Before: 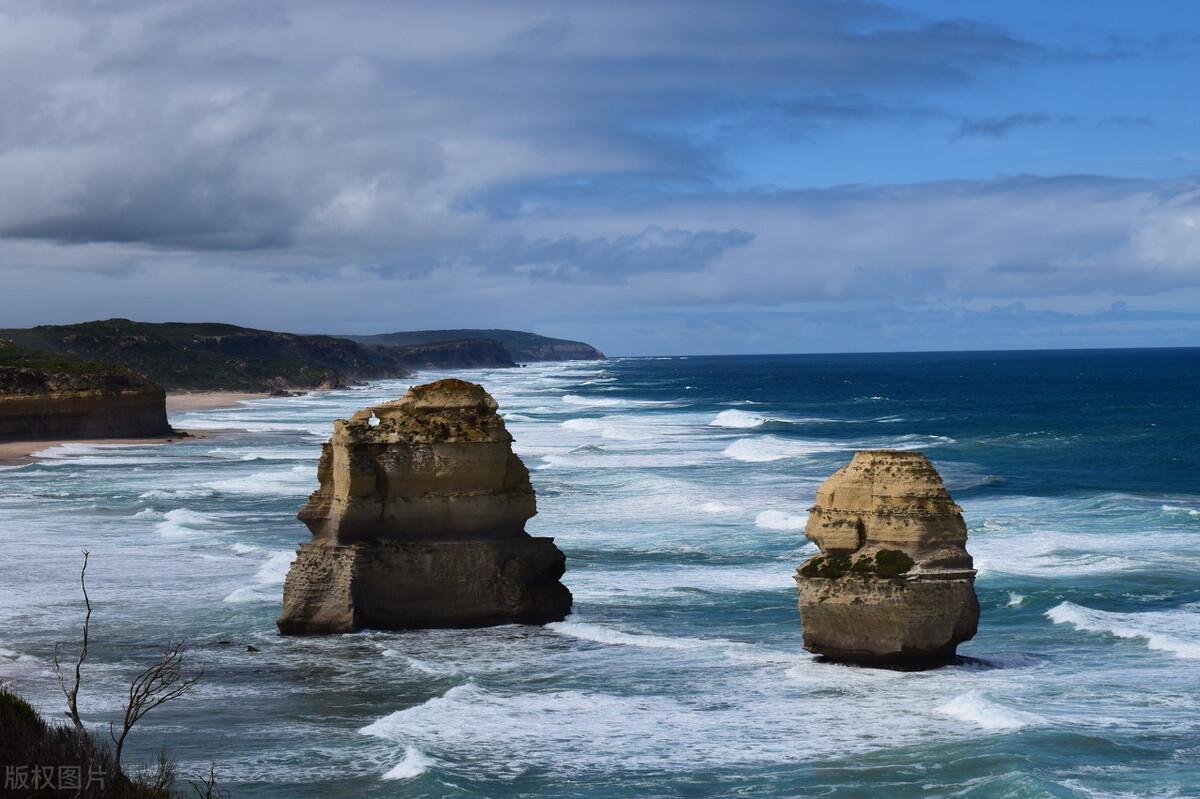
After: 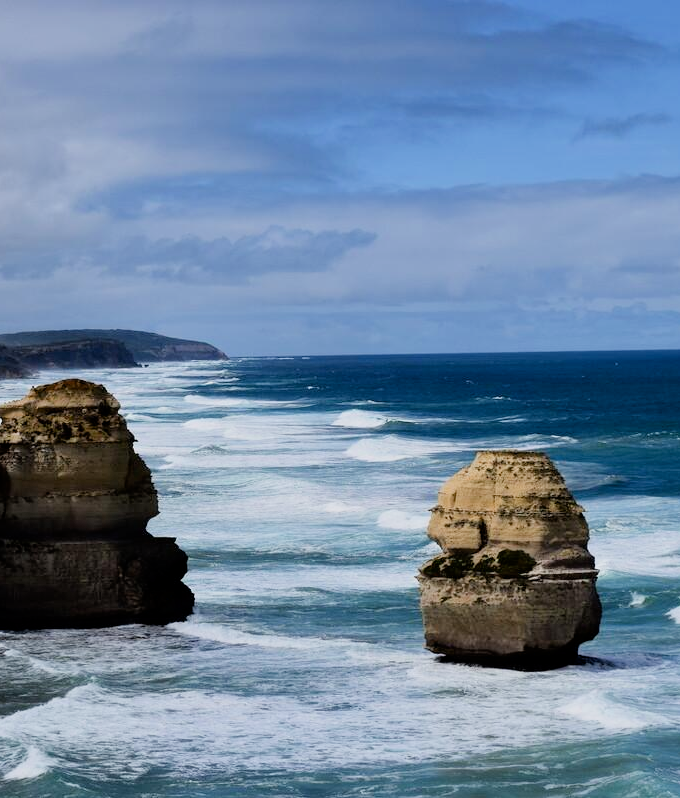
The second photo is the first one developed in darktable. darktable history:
filmic rgb: black relative exposure -7.87 EV, white relative exposure 4.09 EV, threshold 5.98 EV, hardness 4.02, latitude 51.22%, contrast 1.008, shadows ↔ highlights balance 5.71%, contrast in shadows safe, enable highlight reconstruction true
exposure: black level correction 0.005, exposure 0.409 EV, compensate exposure bias true, compensate highlight preservation false
crop: left 31.532%, top 0.002%, right 11.784%
